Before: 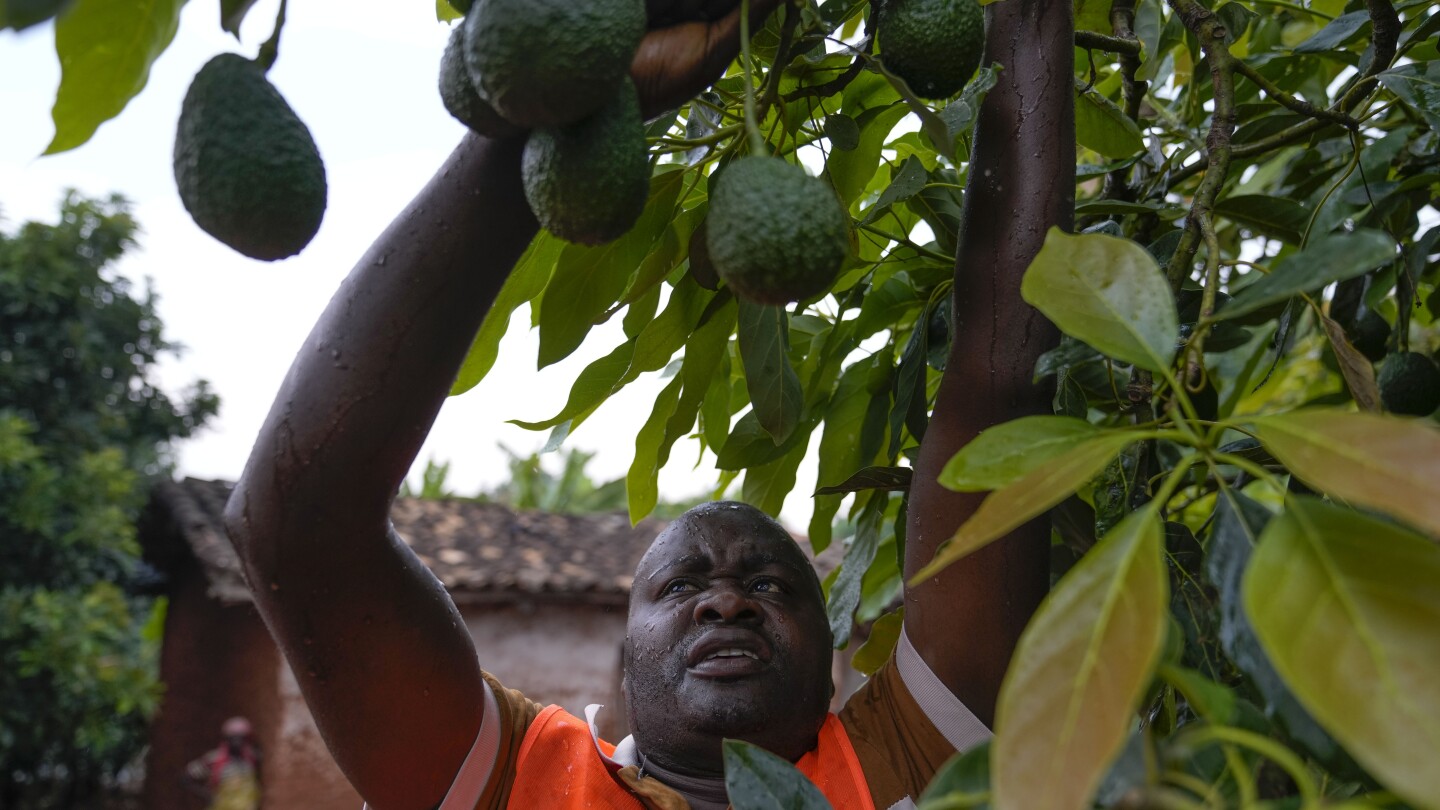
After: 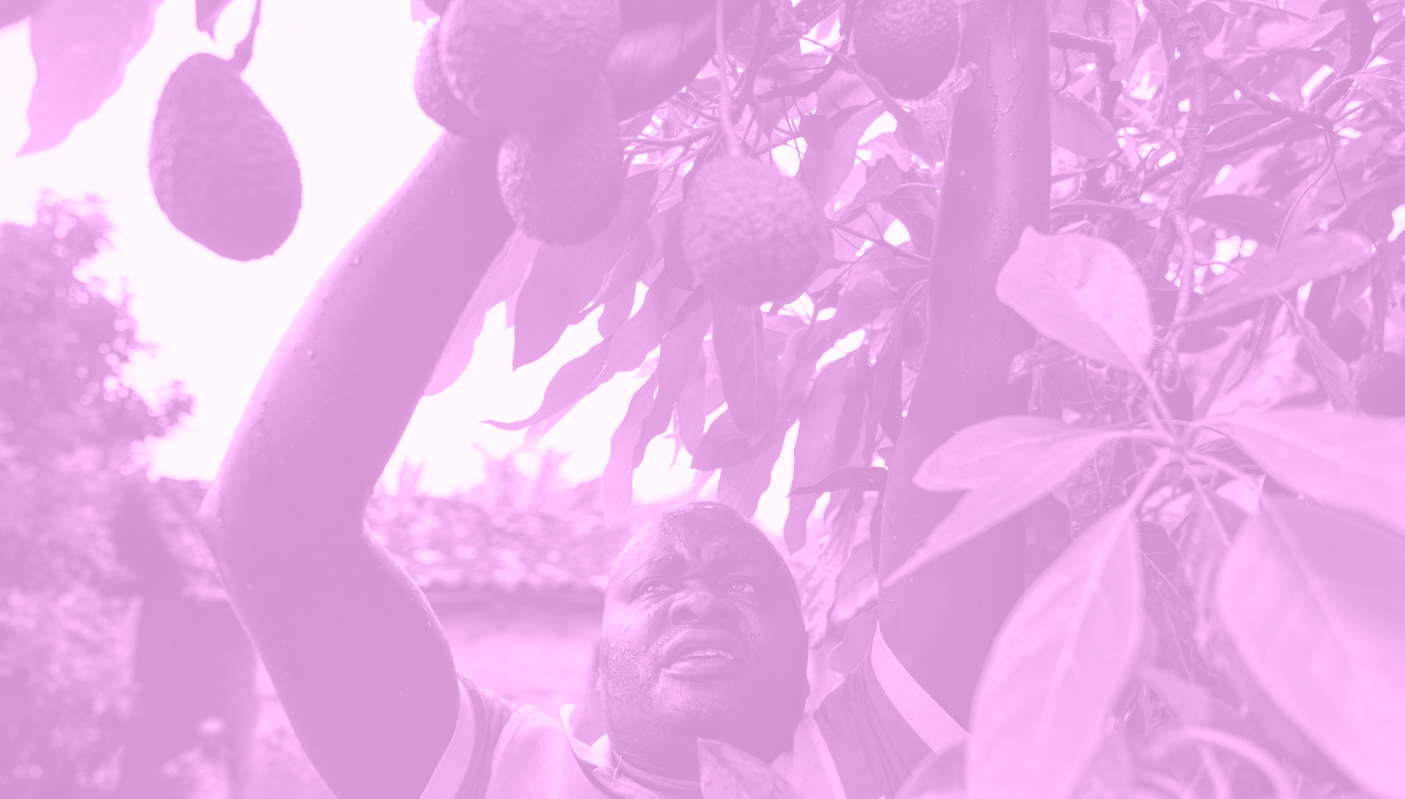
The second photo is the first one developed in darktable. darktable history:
tone equalizer: -8 EV -0.75 EV, -7 EV -0.7 EV, -6 EV -0.6 EV, -5 EV -0.4 EV, -3 EV 0.4 EV, -2 EV 0.6 EV, -1 EV 0.7 EV, +0 EV 0.75 EV, edges refinement/feathering 500, mask exposure compensation -1.57 EV, preserve details no
crop and rotate: left 1.774%, right 0.633%, bottom 1.28%
colorize: hue 331.2°, saturation 75%, source mix 30.28%, lightness 70.52%, version 1
